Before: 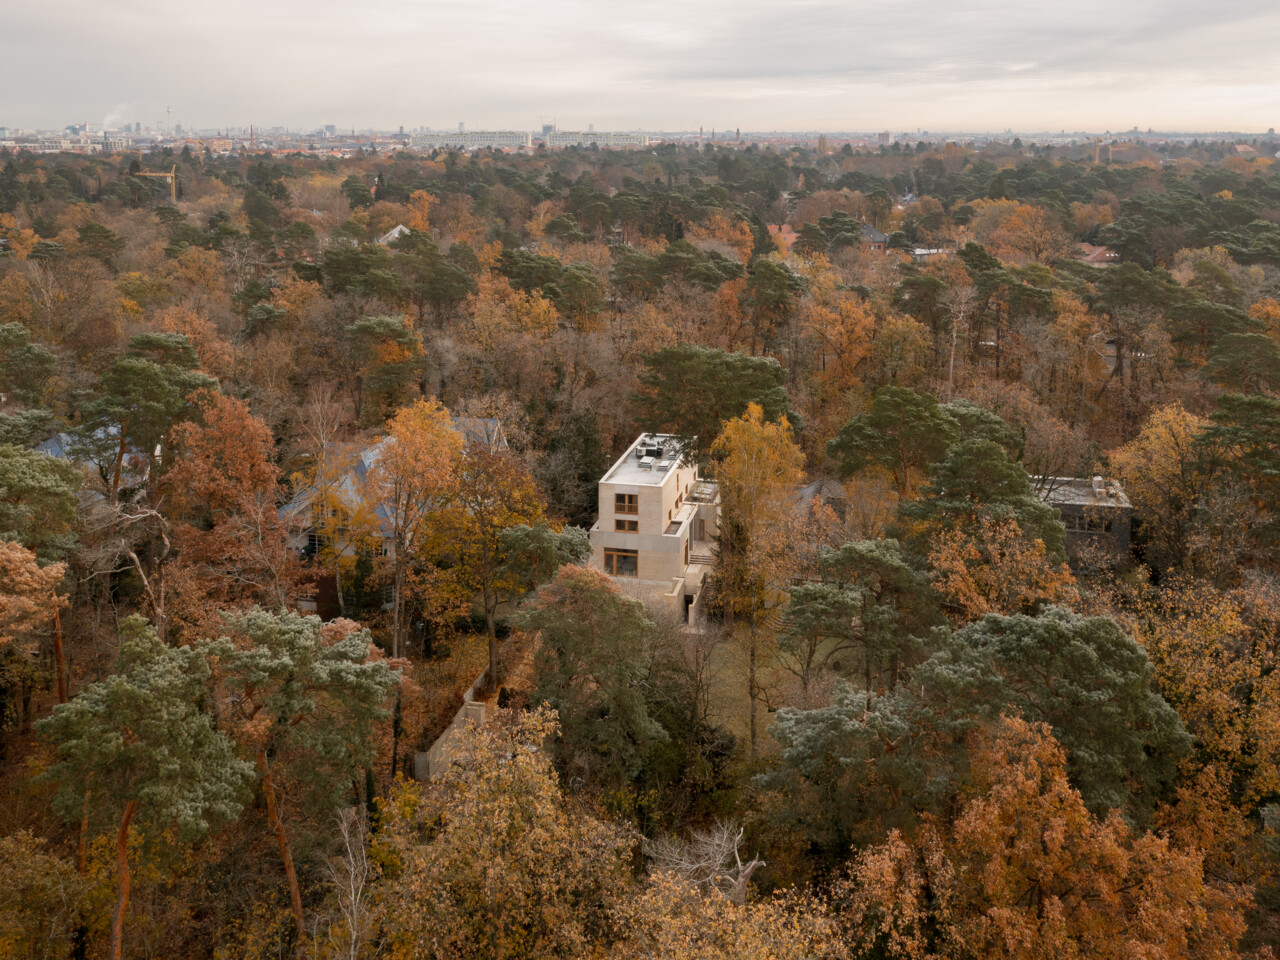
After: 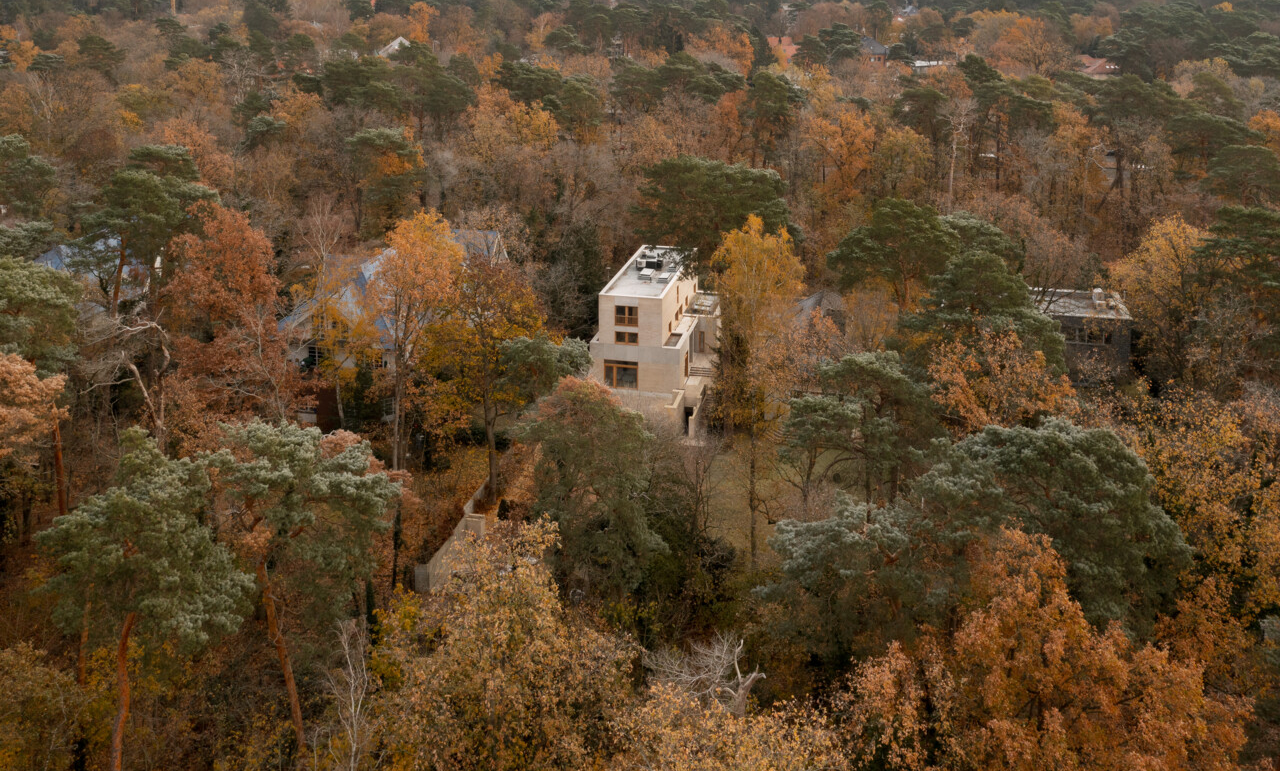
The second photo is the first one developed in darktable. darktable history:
color correction: highlights b* 0.06
crop and rotate: top 19.598%
